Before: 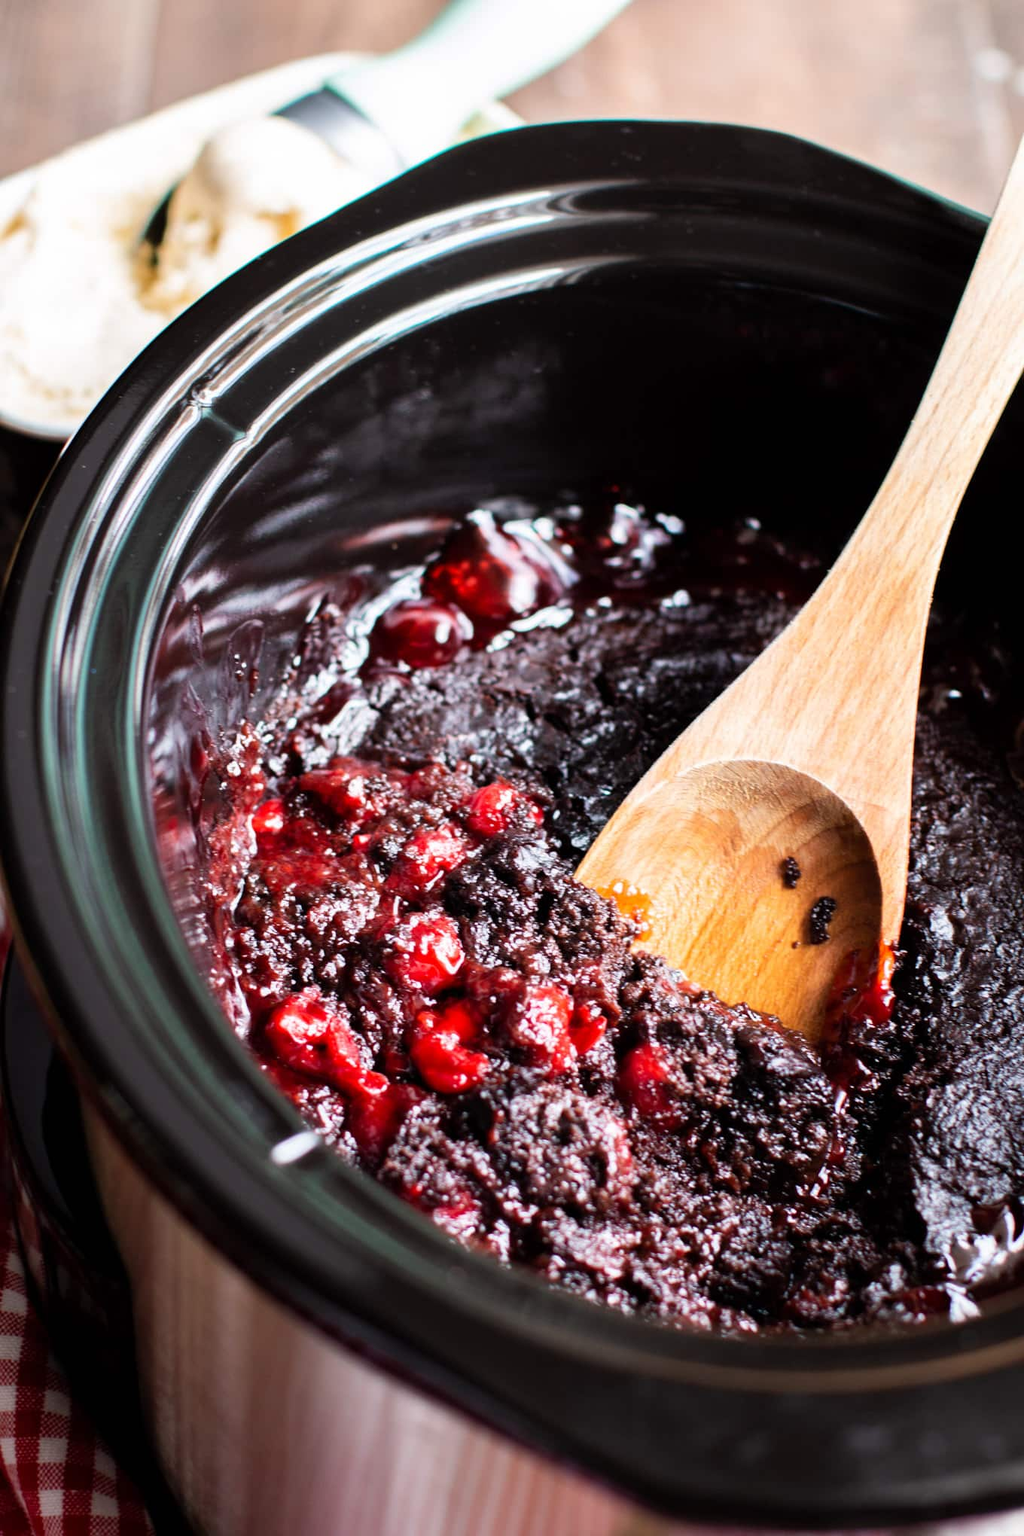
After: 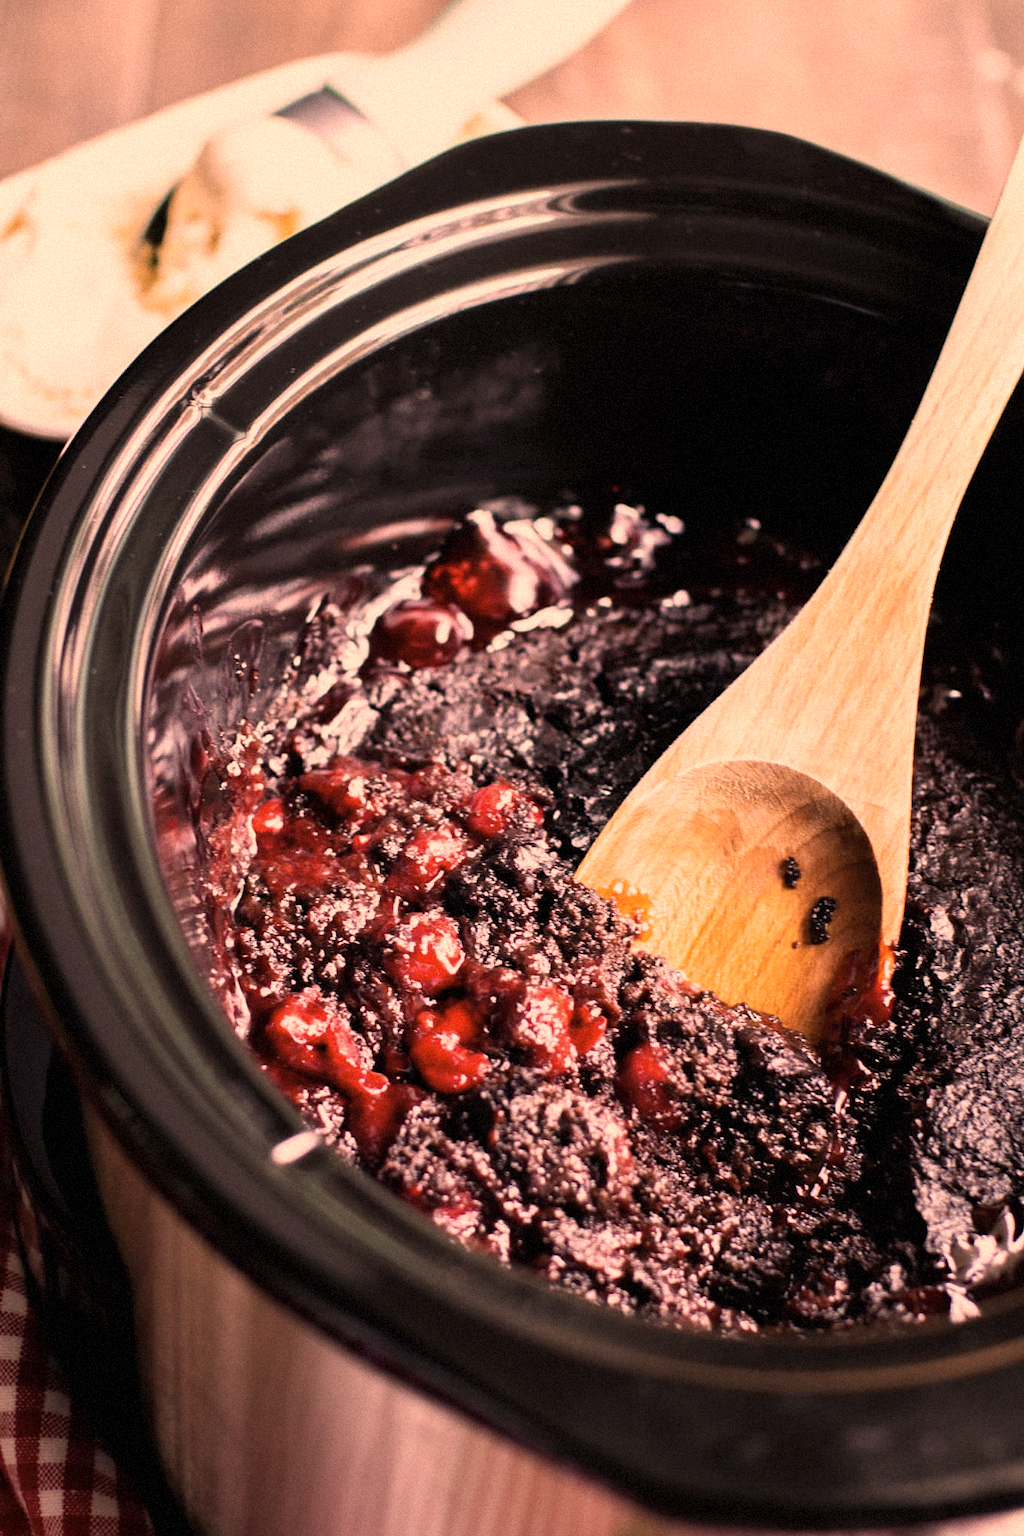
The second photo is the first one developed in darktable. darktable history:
color correction: highlights a* 40, highlights b* 40, saturation 0.69
grain: mid-tones bias 0%
